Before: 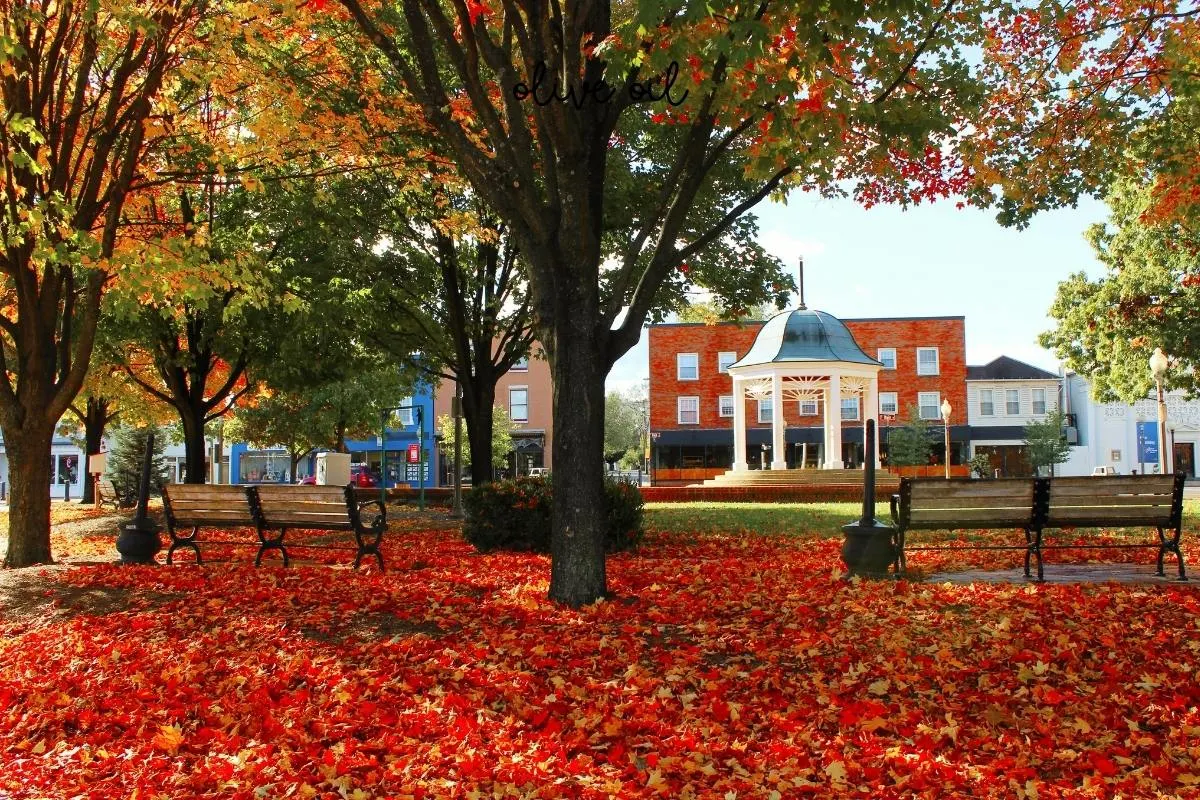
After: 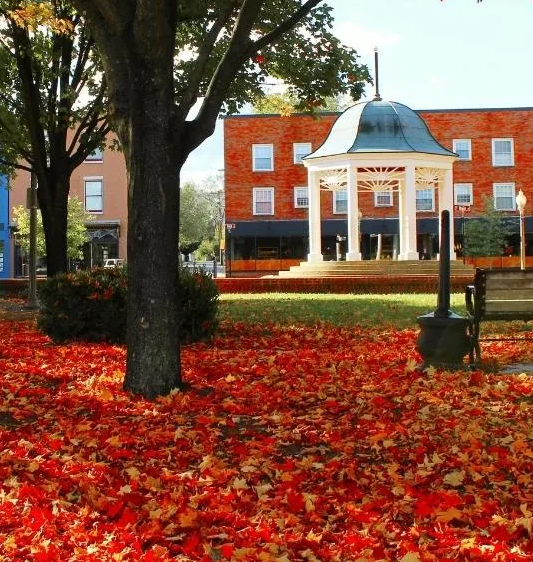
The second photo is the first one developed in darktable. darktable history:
crop: left 35.432%, top 26.233%, right 20.145%, bottom 3.432%
rotate and perspective: crop left 0, crop top 0
